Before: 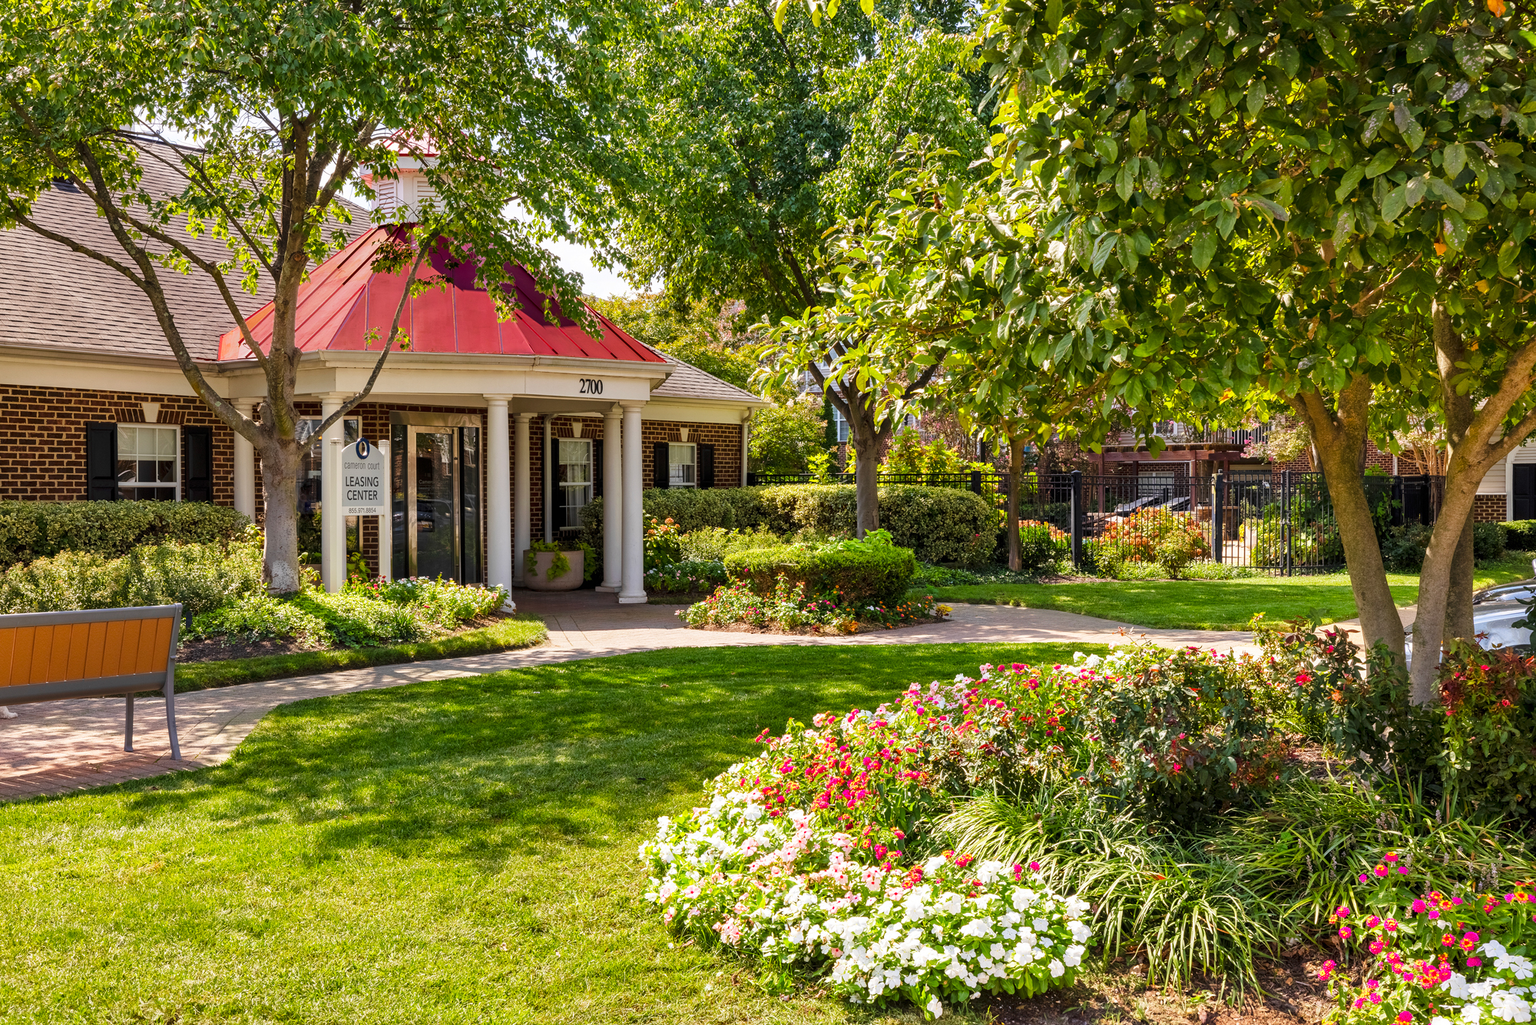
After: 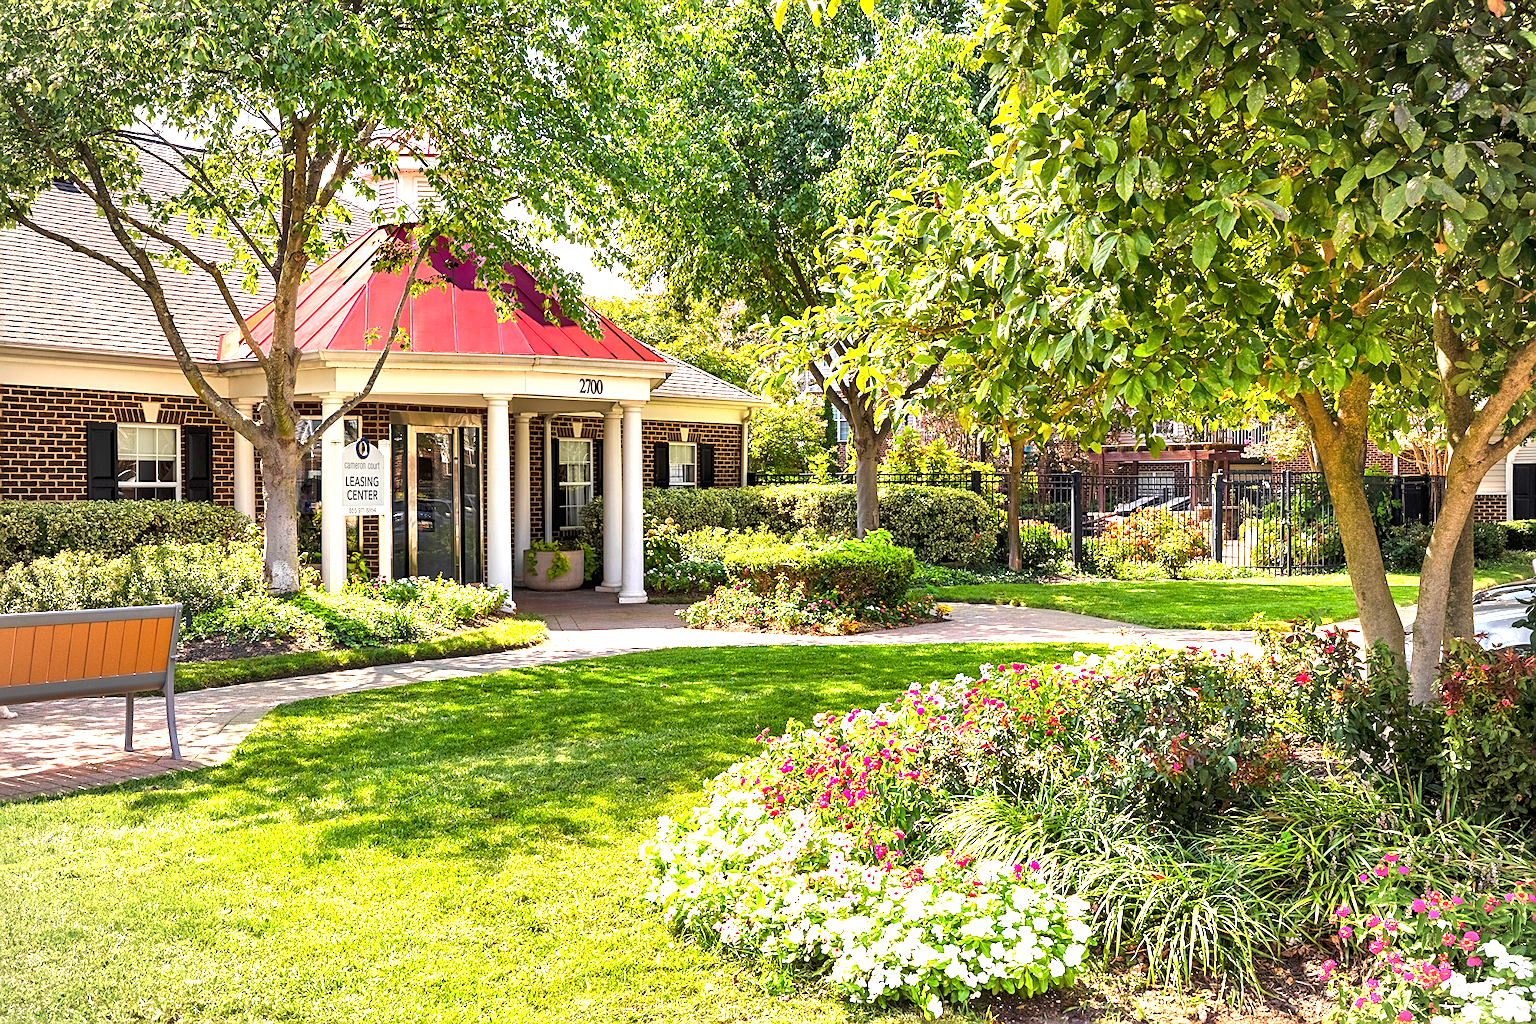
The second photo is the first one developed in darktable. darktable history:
vignetting: fall-off radius 60.92%
sharpen: on, module defaults
exposure: black level correction 0, exposure 1.2 EV, compensate highlight preservation false
